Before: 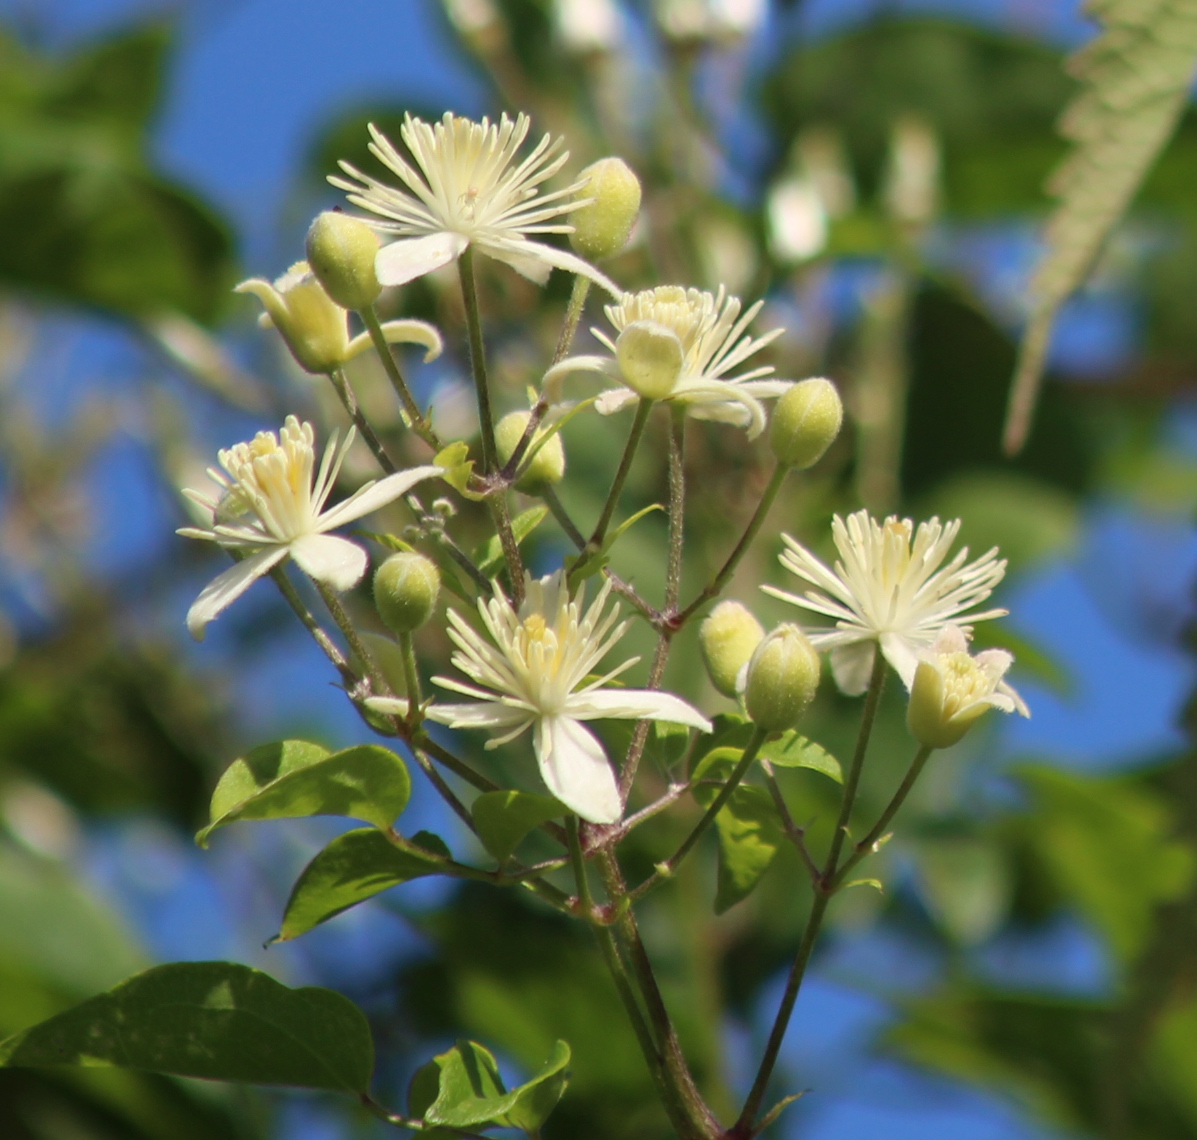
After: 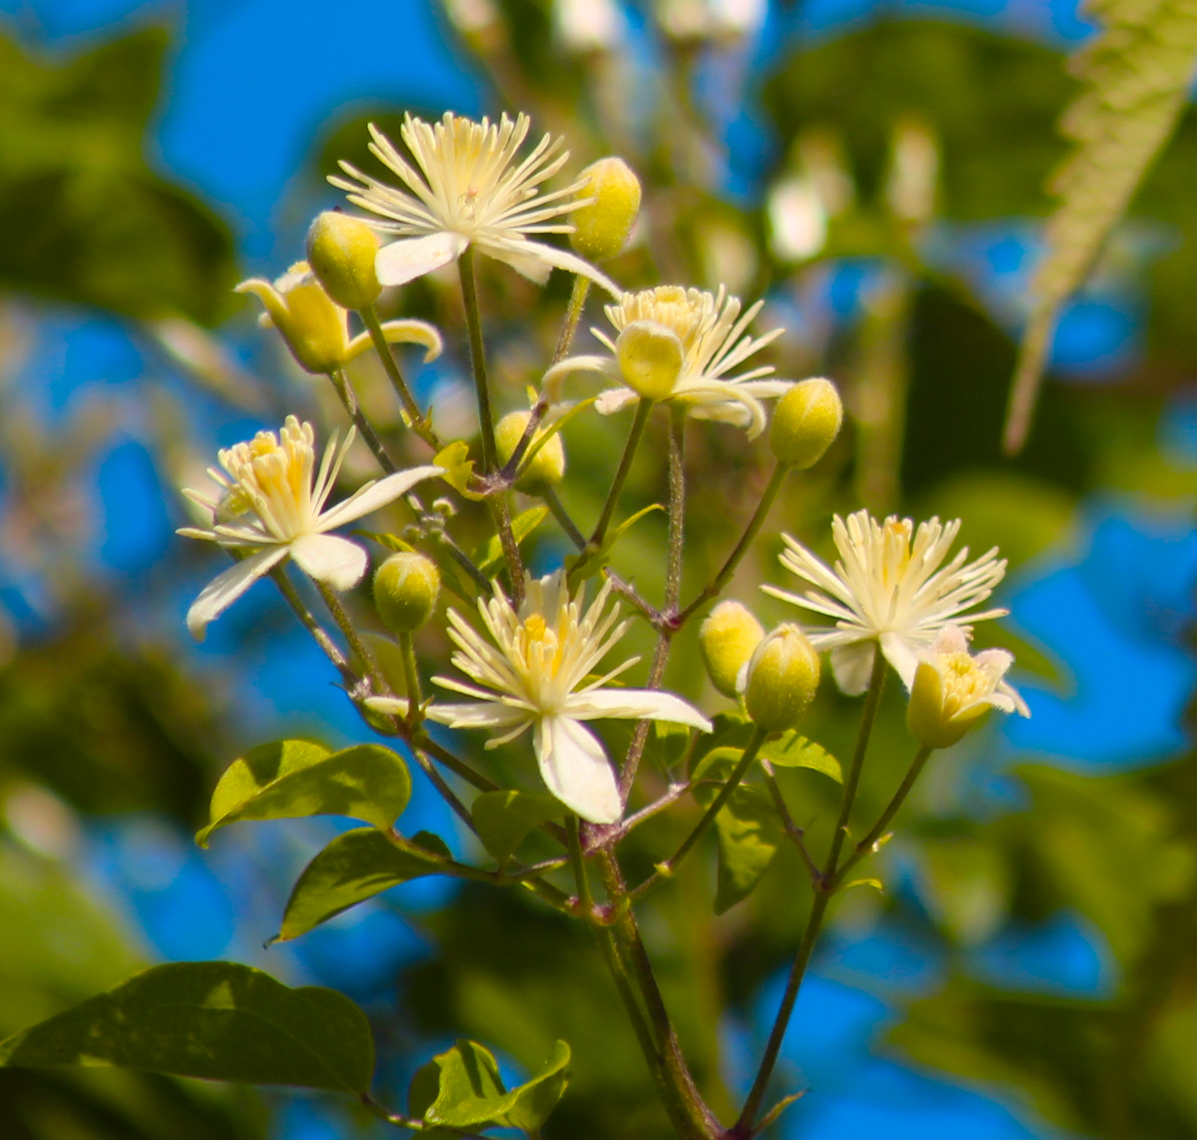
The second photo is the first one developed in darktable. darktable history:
color balance rgb: linear chroma grading › global chroma 14.569%, perceptual saturation grading › global saturation 25.856%, hue shift -11.01°
